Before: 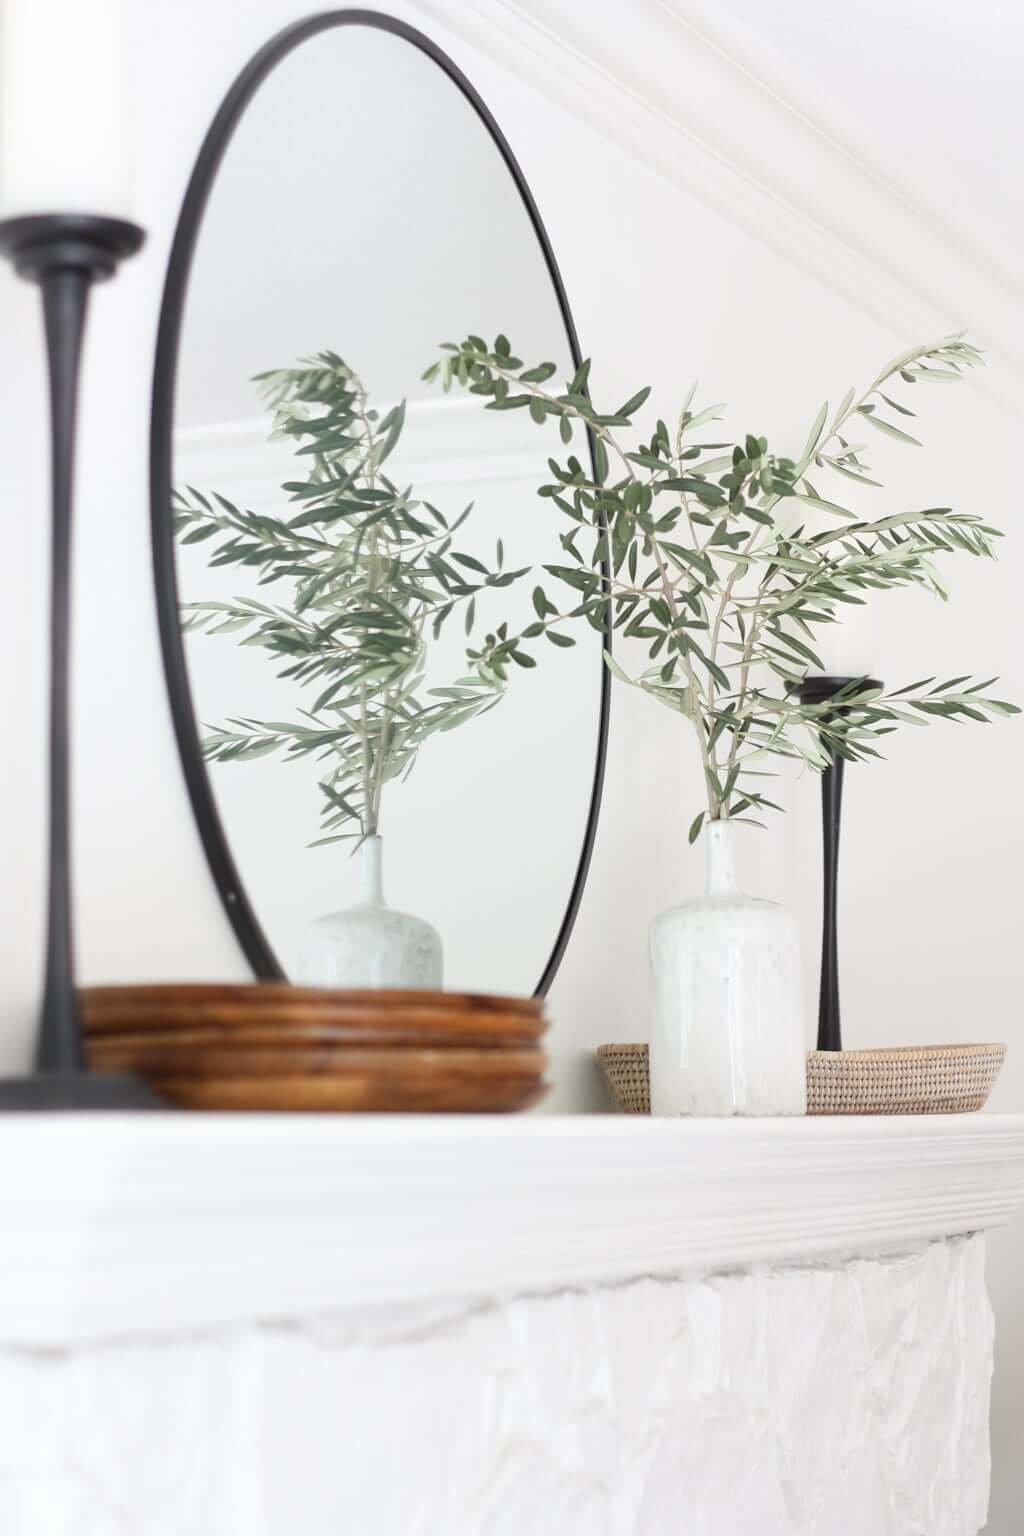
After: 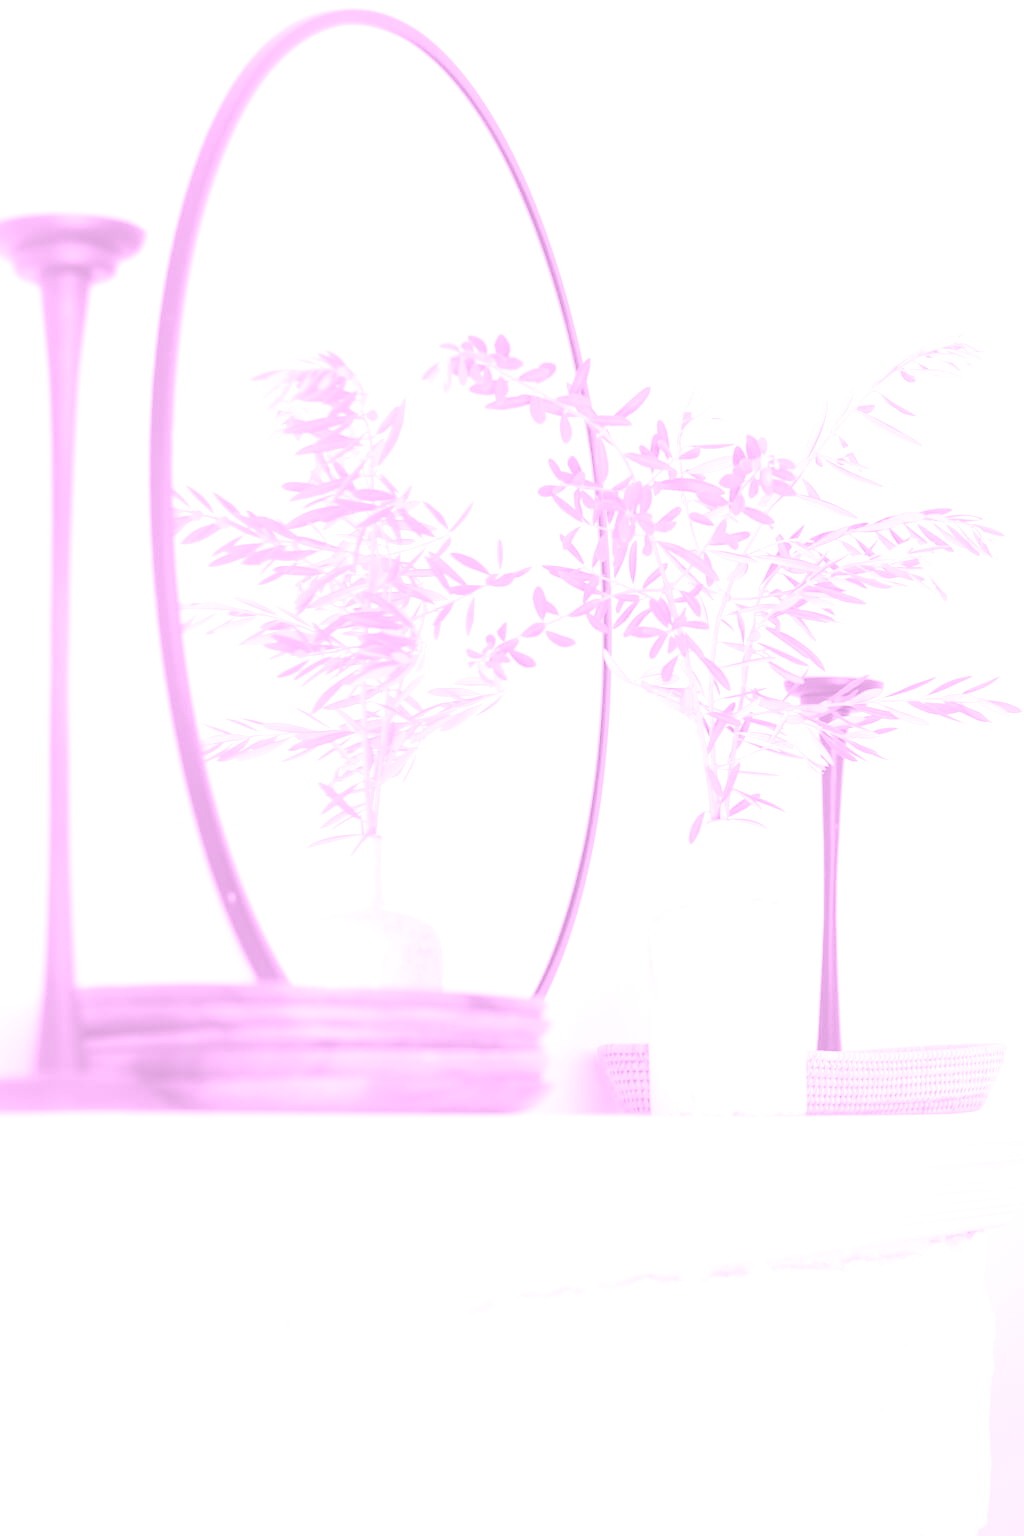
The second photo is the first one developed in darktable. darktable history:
contrast brightness saturation: contrast 0.1, saturation -0.36
colorize: hue 331.2°, saturation 69%, source mix 30.28%, lightness 69.02%, version 1
exposure: black level correction 0.001, exposure 1.719 EV, compensate exposure bias true, compensate highlight preservation false
